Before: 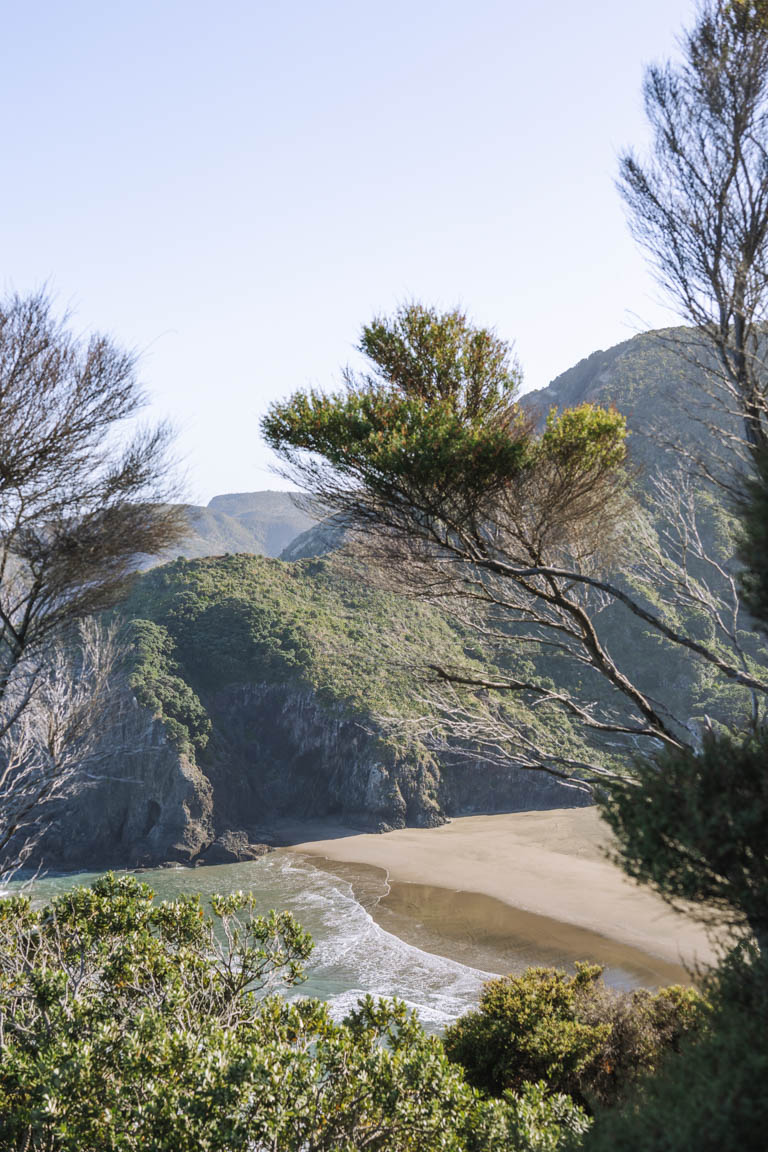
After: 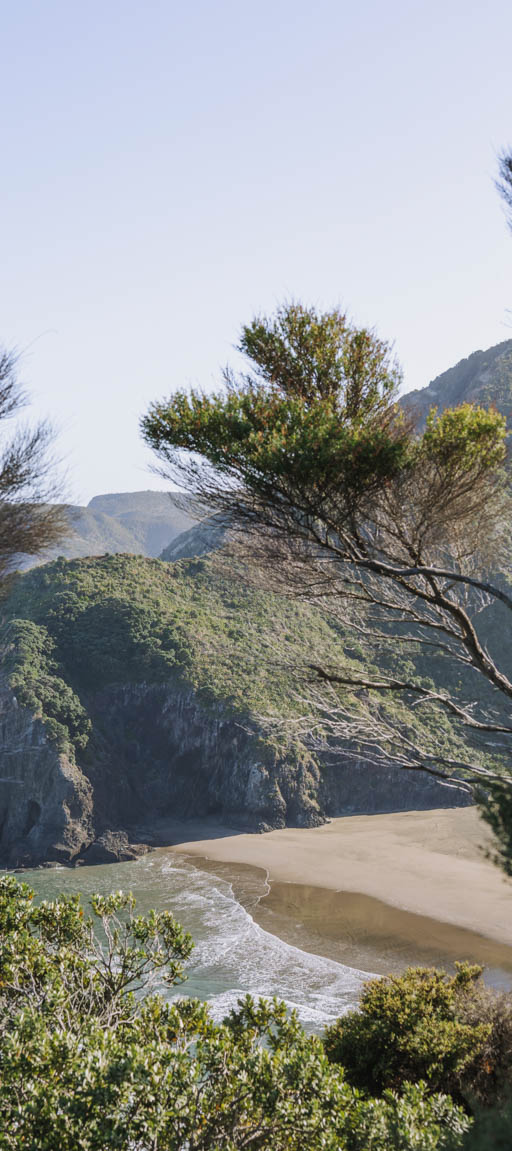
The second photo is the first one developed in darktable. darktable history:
crop and rotate: left 15.754%, right 17.579%
exposure: exposure -0.177 EV, compensate highlight preservation false
